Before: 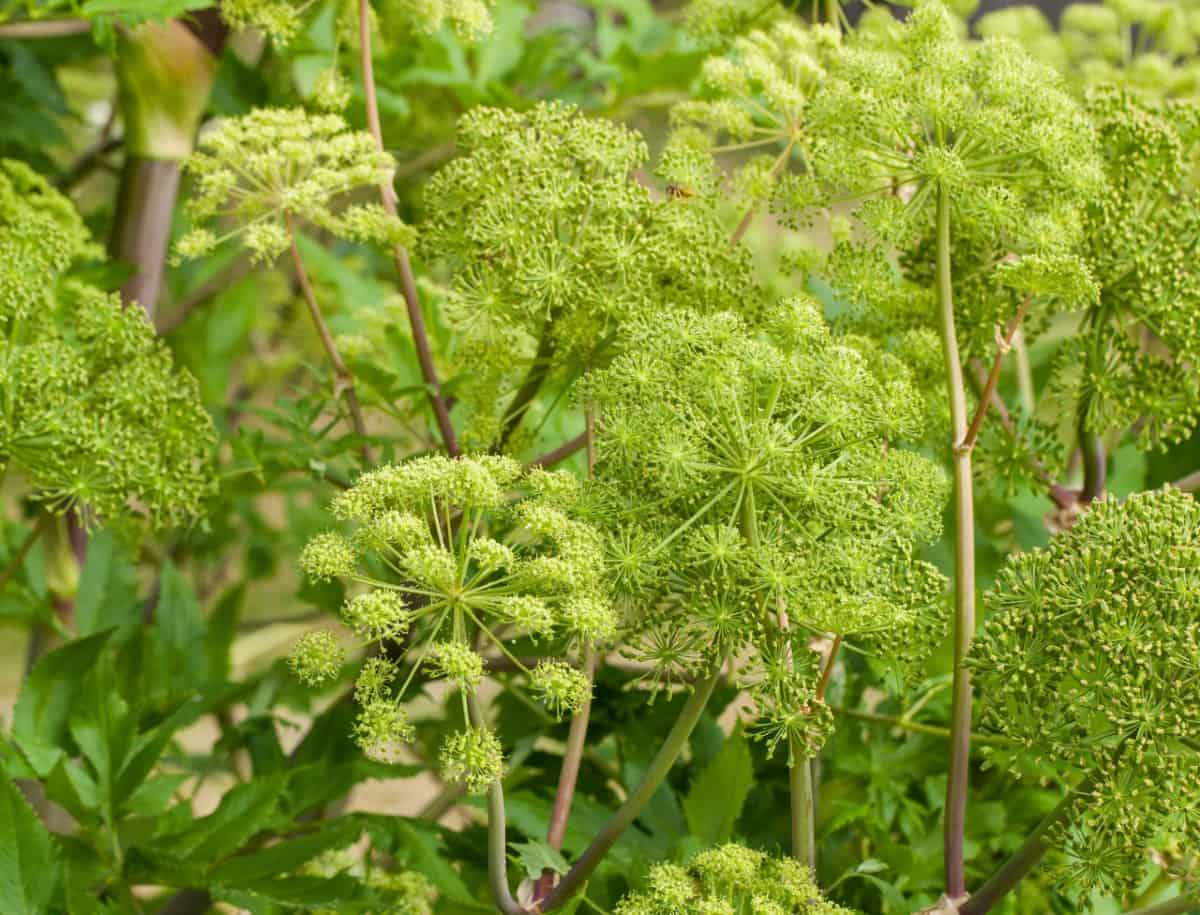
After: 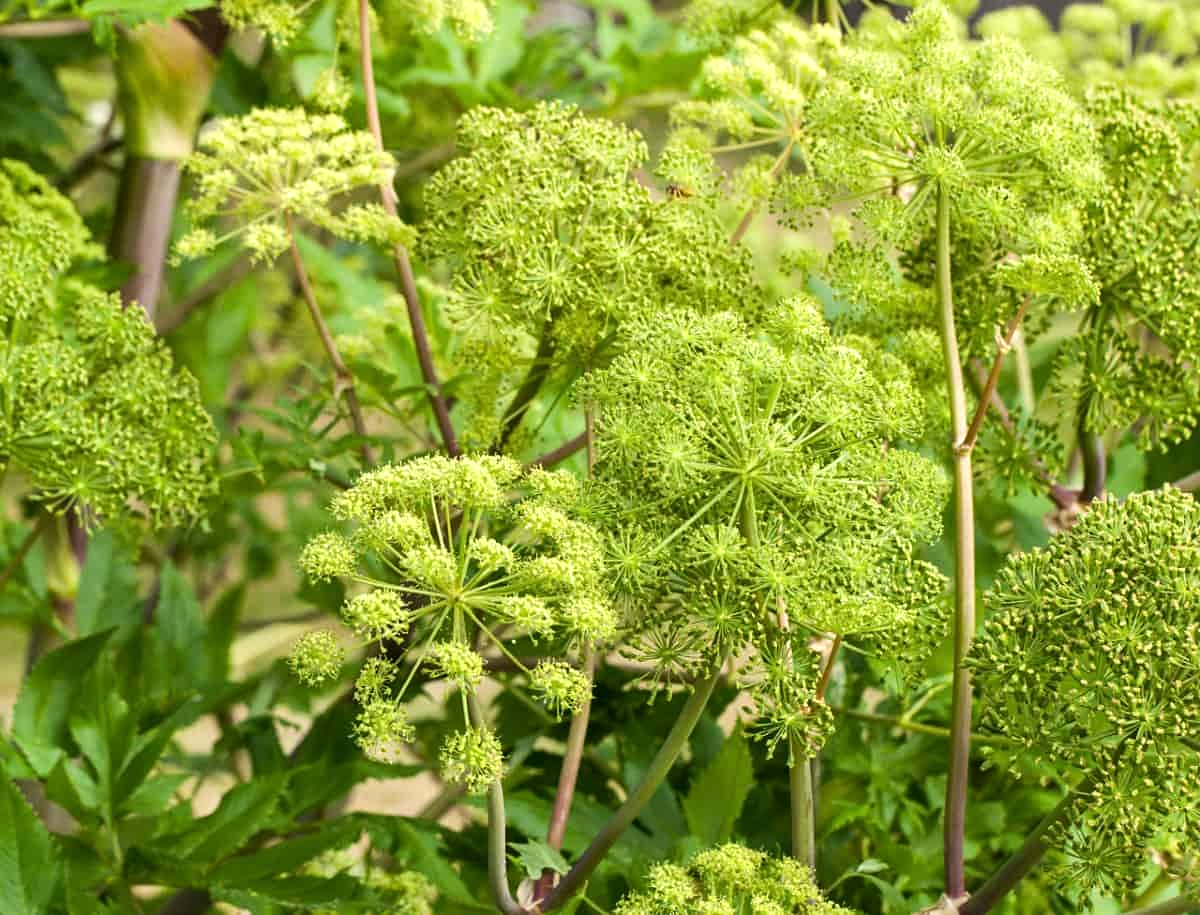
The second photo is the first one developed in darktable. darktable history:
tone equalizer: -8 EV -0.434 EV, -7 EV -0.402 EV, -6 EV -0.341 EV, -5 EV -0.198 EV, -3 EV 0.208 EV, -2 EV 0.337 EV, -1 EV 0.363 EV, +0 EV 0.435 EV, edges refinement/feathering 500, mask exposure compensation -1.57 EV, preserve details no
sharpen: amount 0.203
